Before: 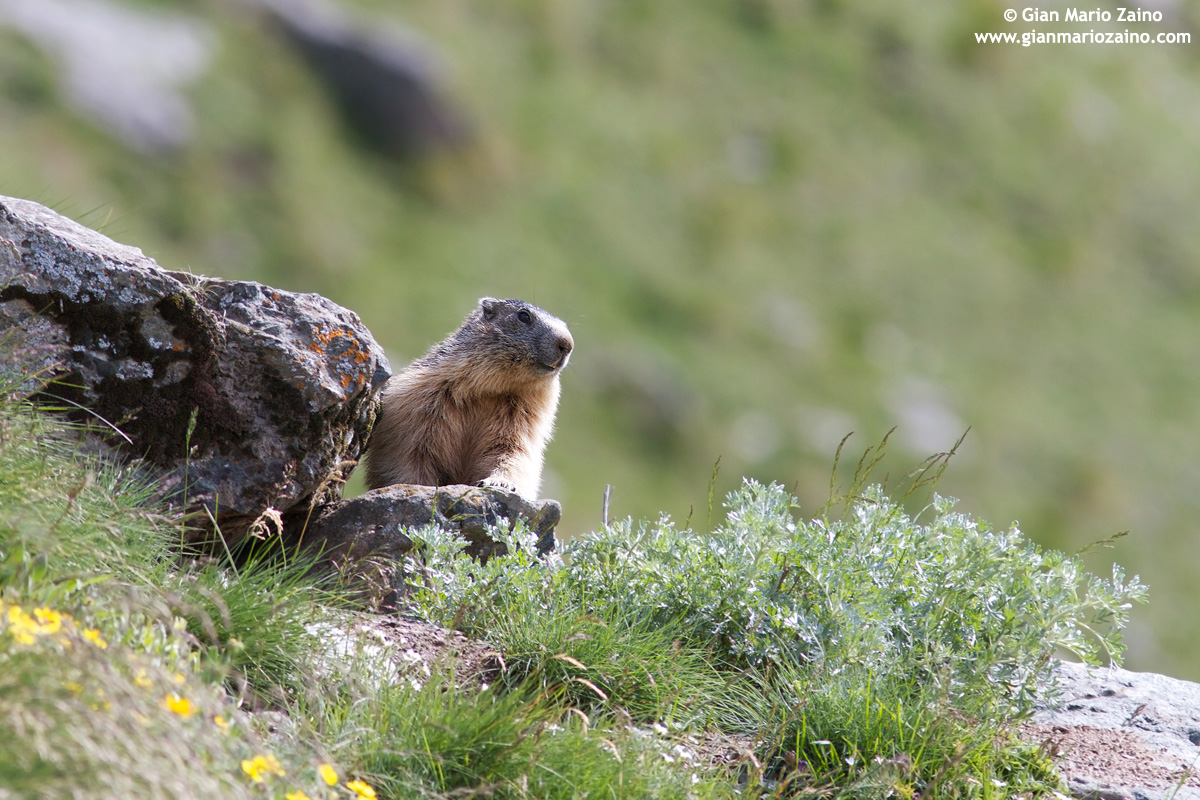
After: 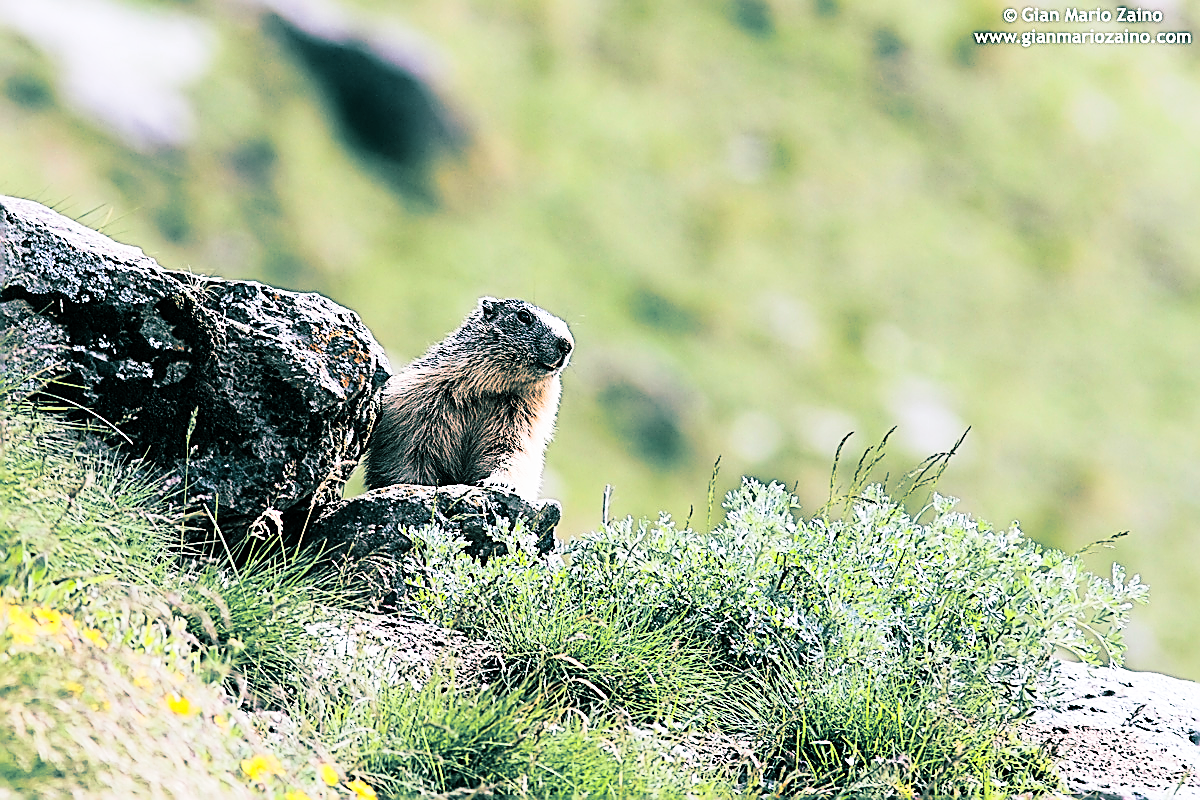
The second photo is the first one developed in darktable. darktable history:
split-toning: shadows › hue 183.6°, shadows › saturation 0.52, highlights › hue 0°, highlights › saturation 0
rgb curve: curves: ch0 [(0, 0) (0.21, 0.15) (0.24, 0.21) (0.5, 0.75) (0.75, 0.96) (0.89, 0.99) (1, 1)]; ch1 [(0, 0.02) (0.21, 0.13) (0.25, 0.2) (0.5, 0.67) (0.75, 0.9) (0.89, 0.97) (1, 1)]; ch2 [(0, 0.02) (0.21, 0.13) (0.25, 0.2) (0.5, 0.67) (0.75, 0.9) (0.89, 0.97) (1, 1)], compensate middle gray true
sharpen: amount 2
exposure: exposure -0.293 EV, compensate highlight preservation false
